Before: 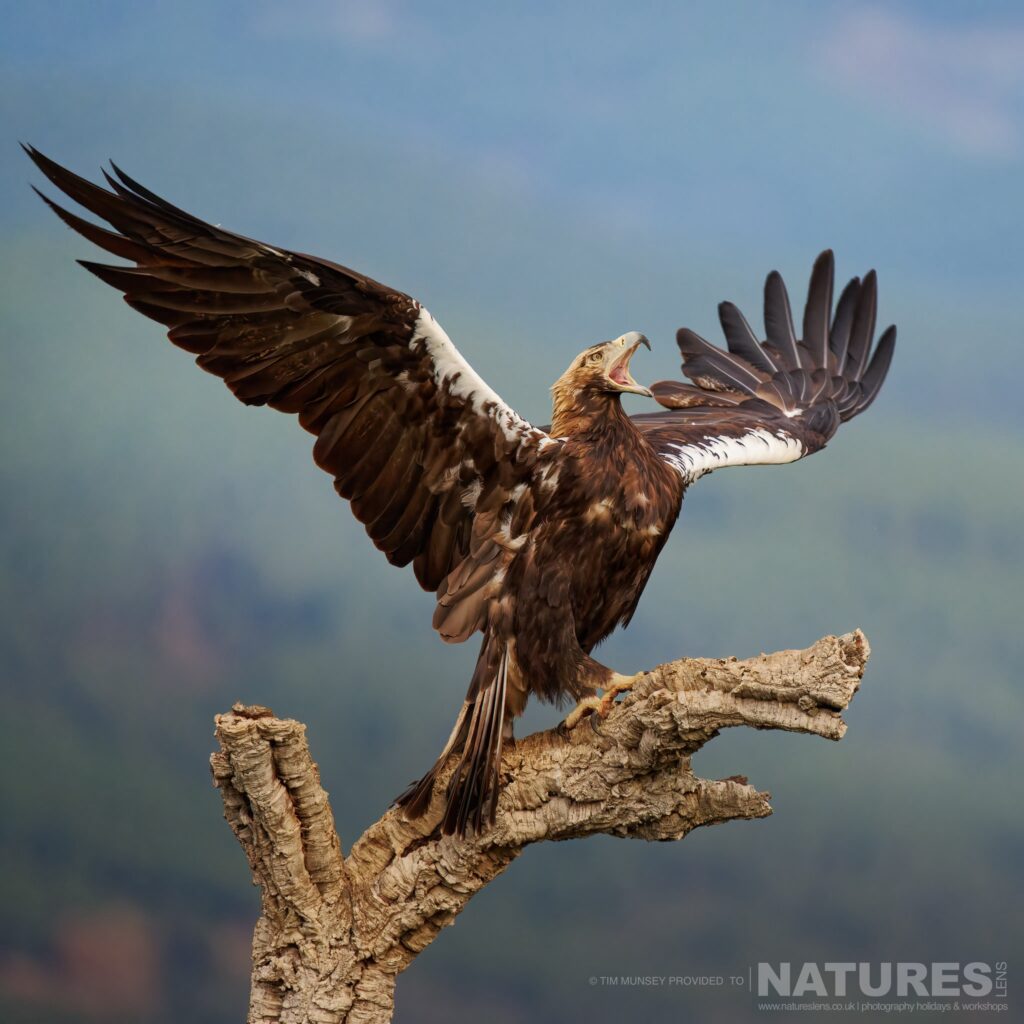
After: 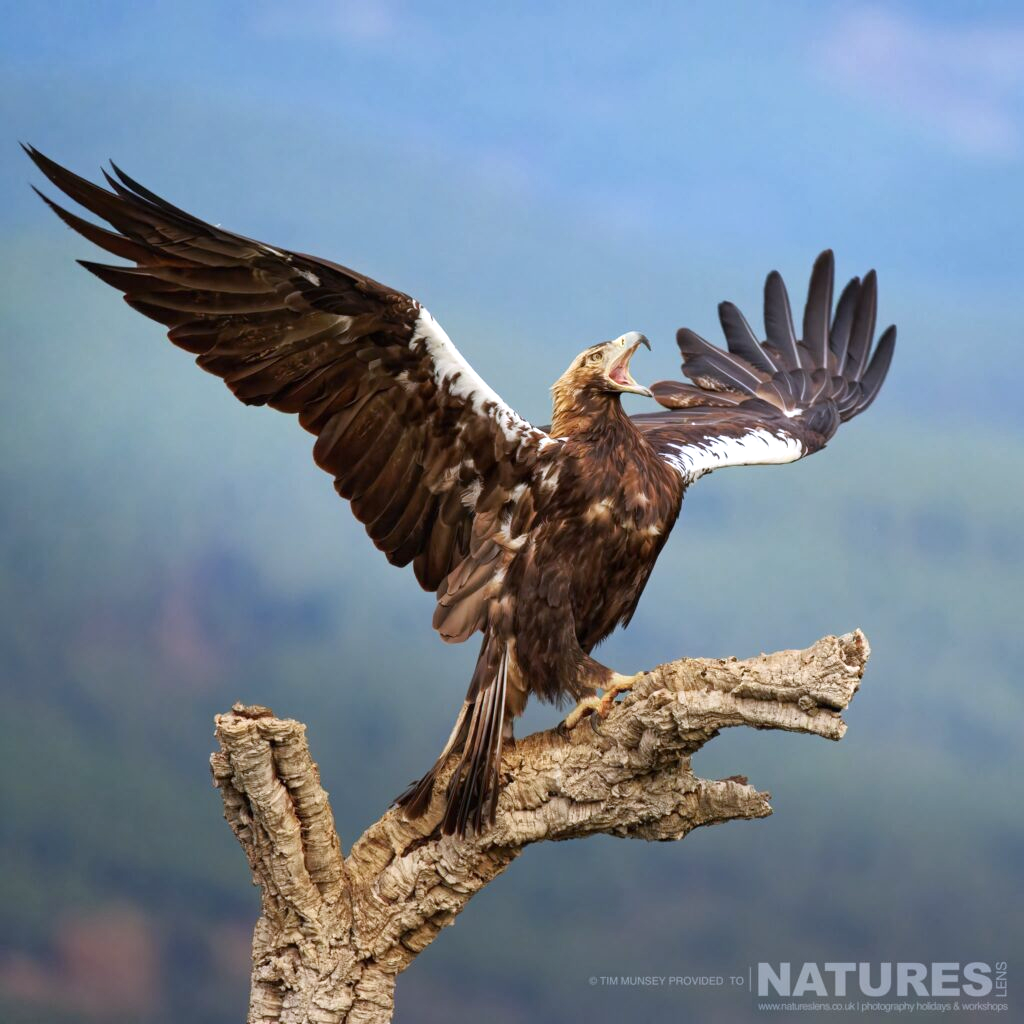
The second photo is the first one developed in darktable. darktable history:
white balance: red 0.954, blue 1.079
exposure: black level correction 0, exposure 0.5 EV, compensate exposure bias true, compensate highlight preservation false
shadows and highlights: shadows 52.34, highlights -28.23, soften with gaussian
